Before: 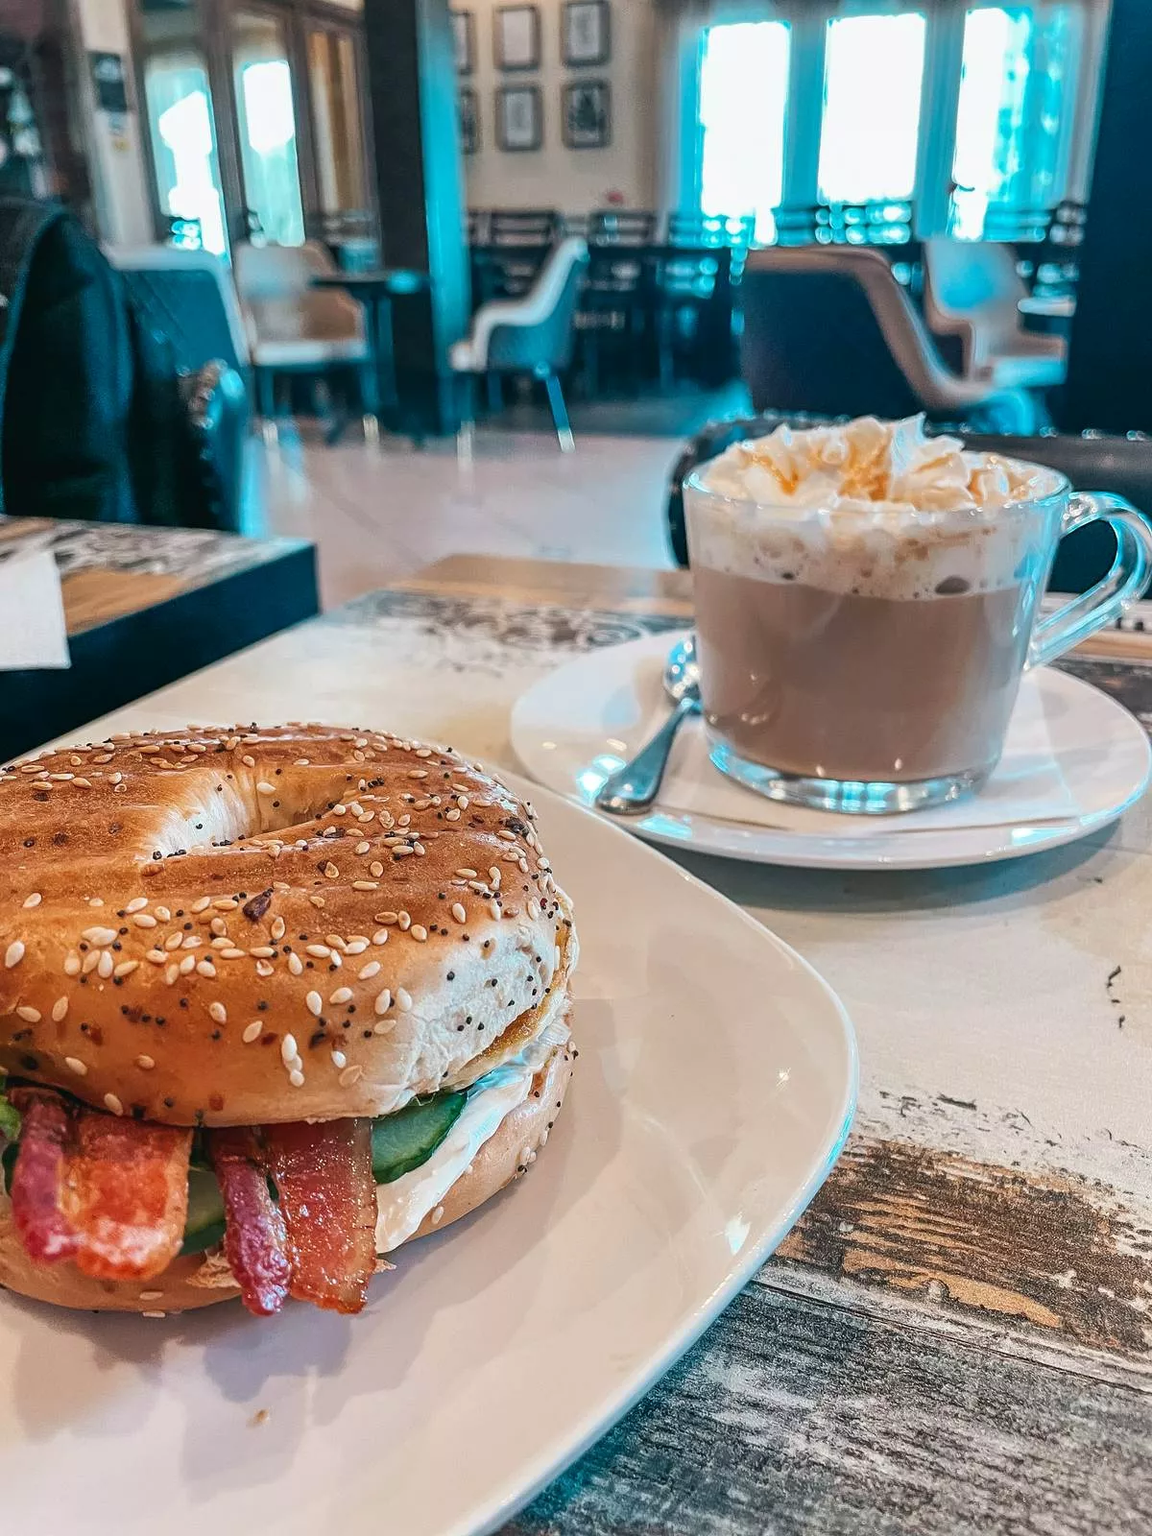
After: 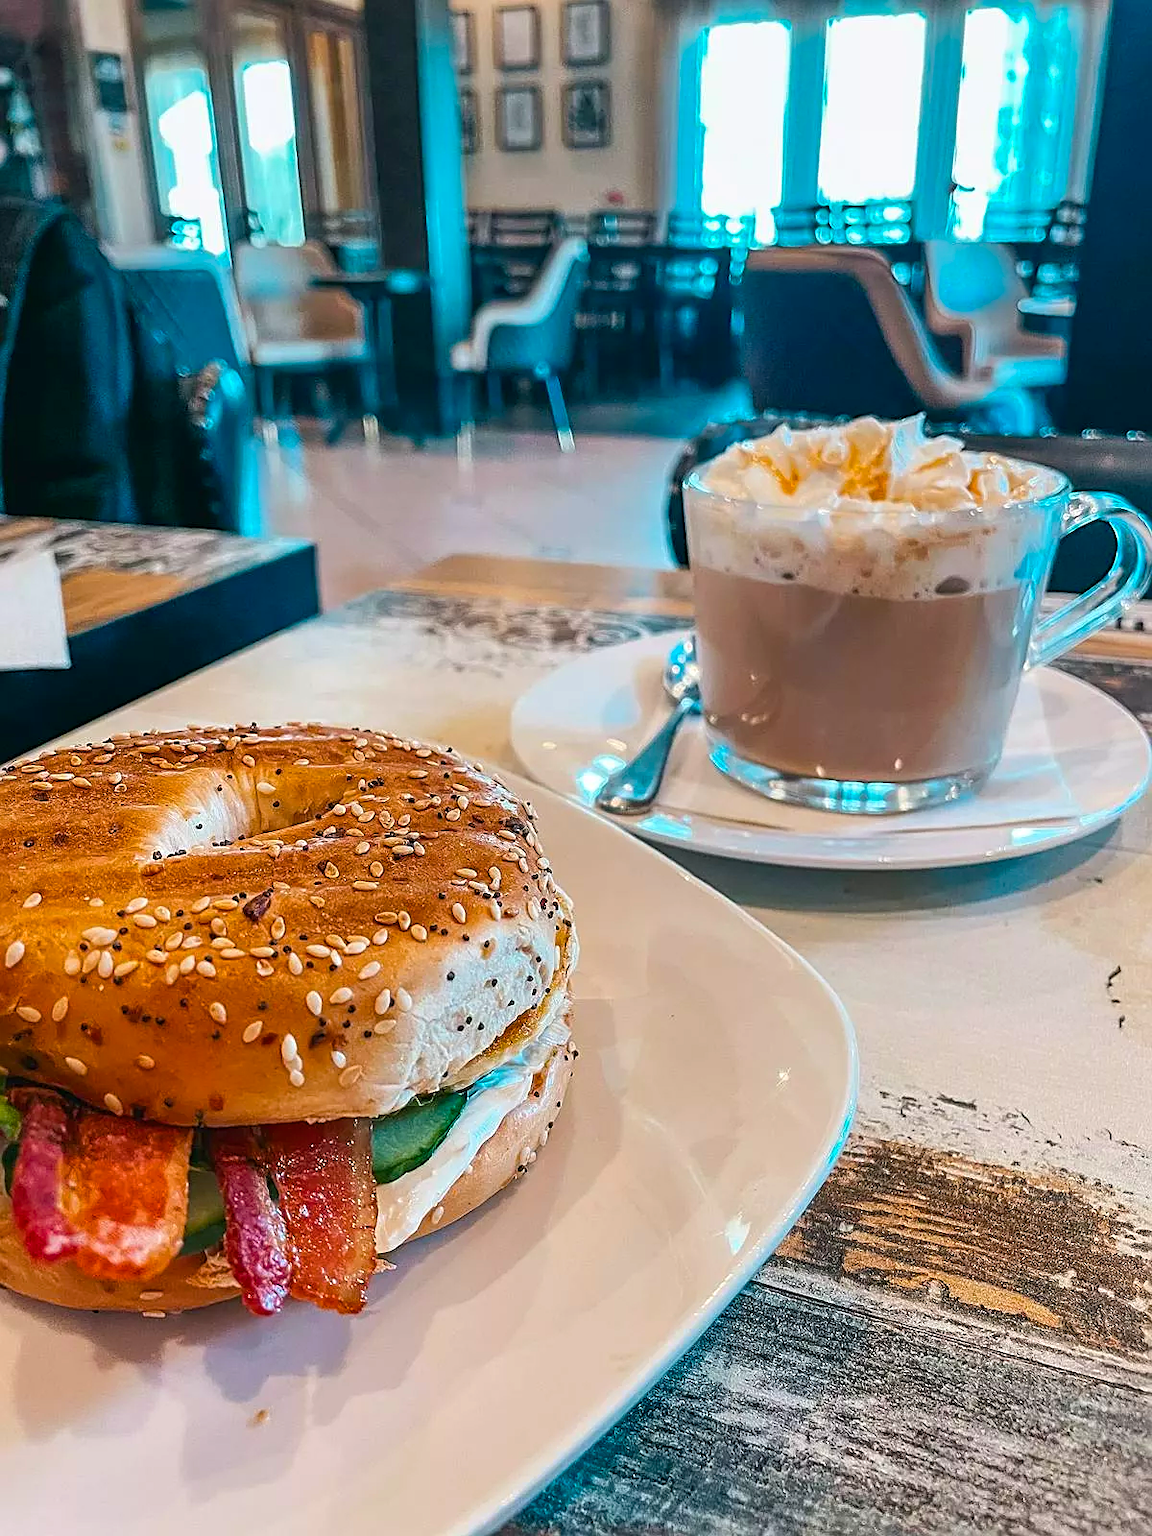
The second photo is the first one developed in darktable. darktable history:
sharpen: on, module defaults
color balance rgb: perceptual saturation grading › global saturation 30%, global vibrance 20%
